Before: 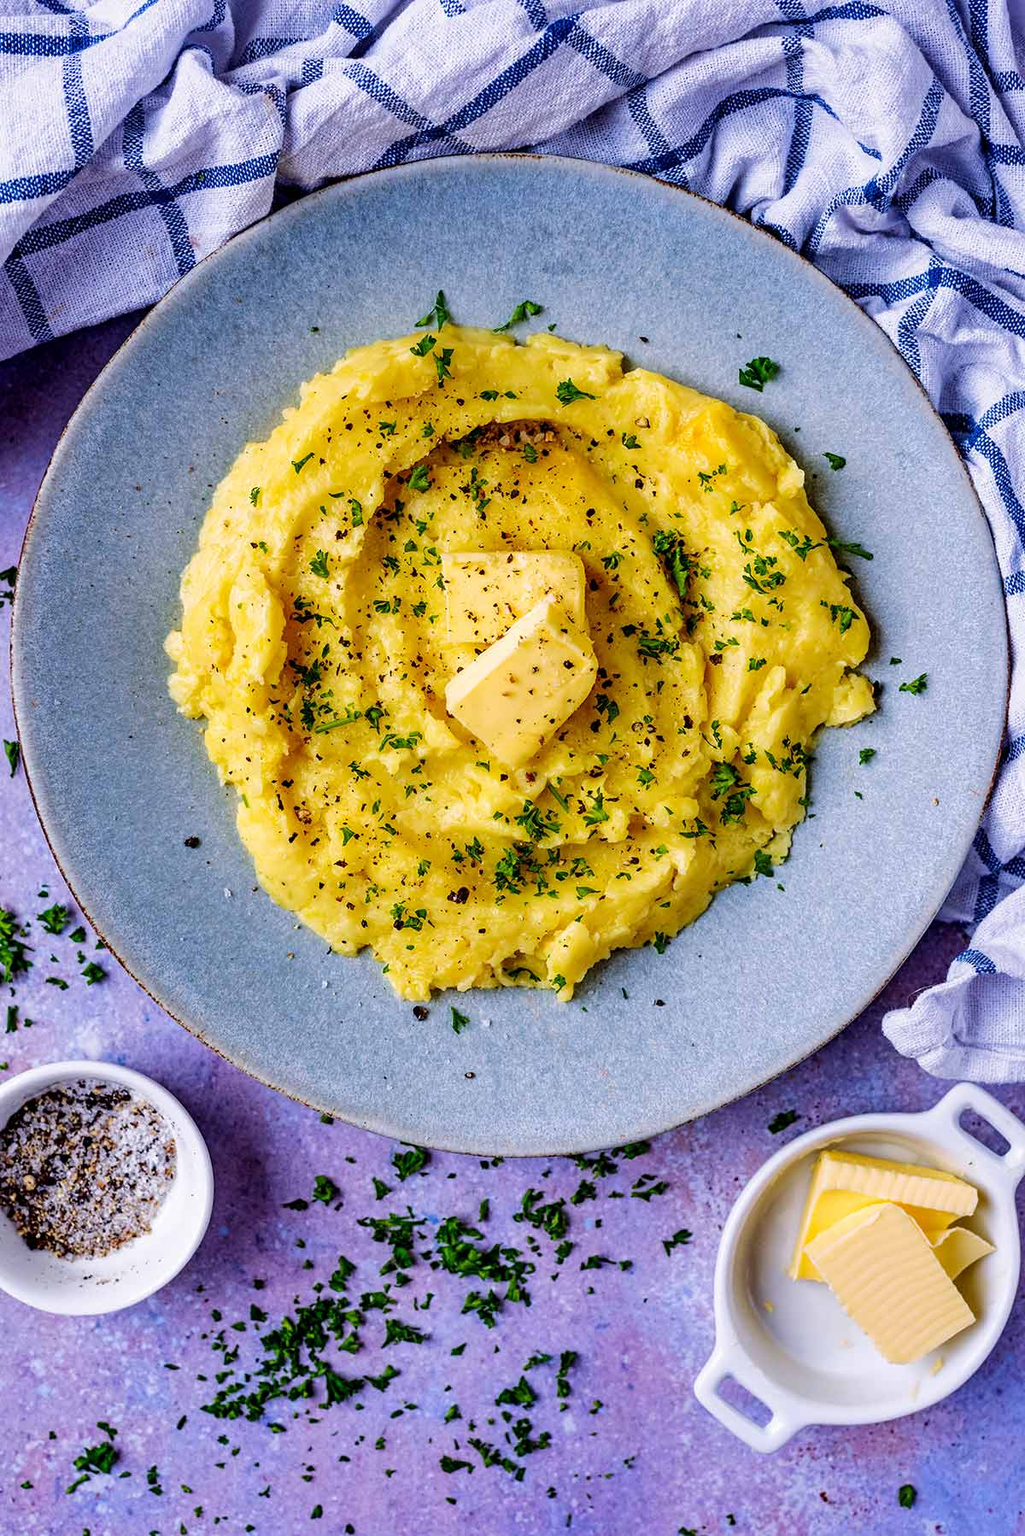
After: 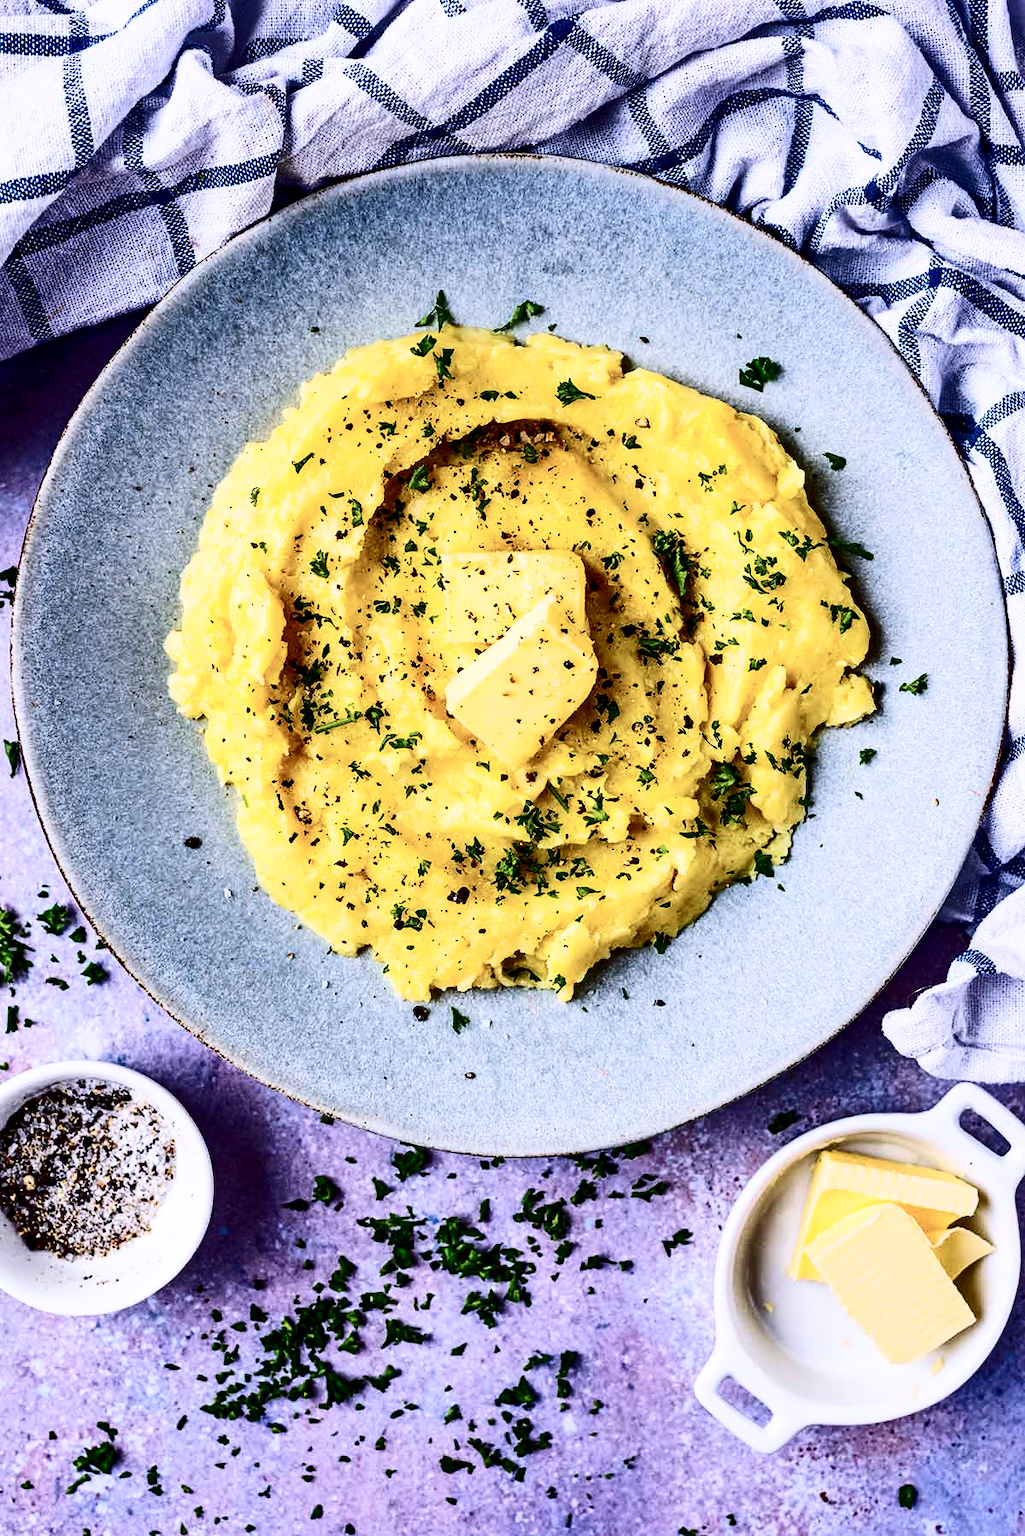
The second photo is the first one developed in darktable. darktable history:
contrast brightness saturation: contrast 0.494, saturation -0.102
